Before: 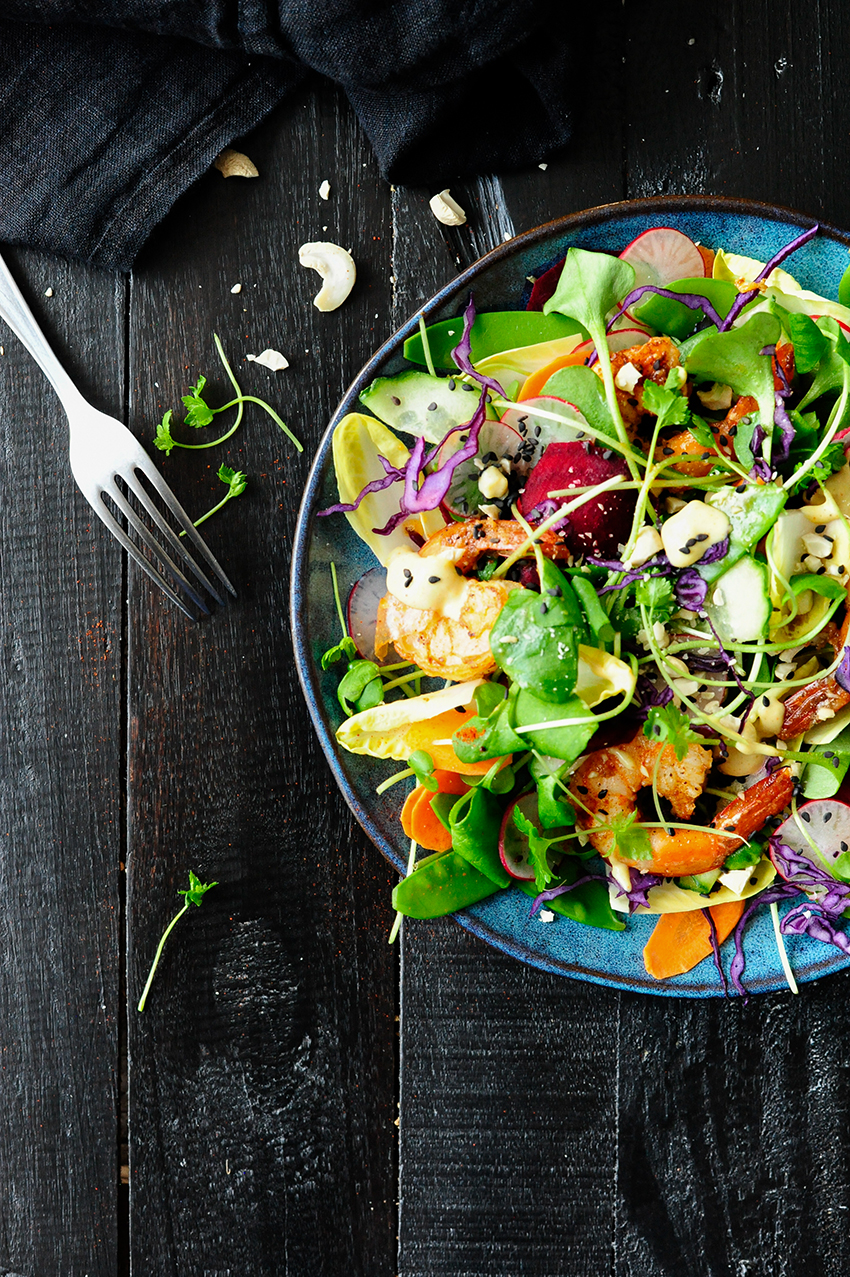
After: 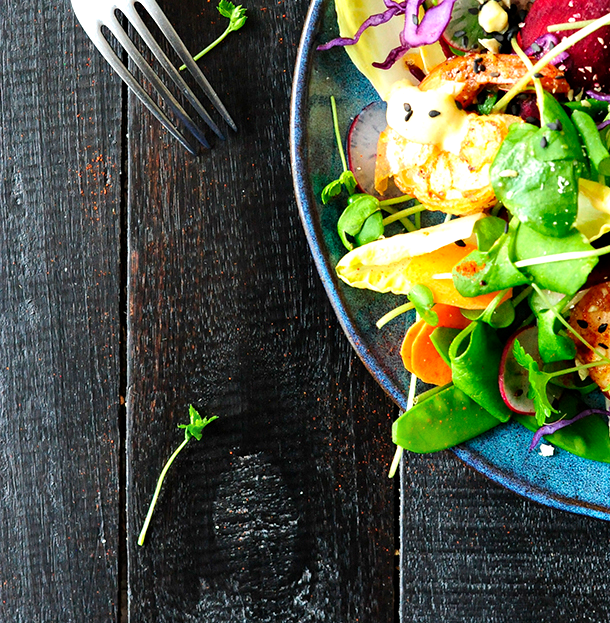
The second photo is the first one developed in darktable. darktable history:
exposure: black level correction 0.001, exposure 0.499 EV, compensate highlight preservation false
crop: top 36.558%, right 28.201%, bottom 14.583%
shadows and highlights: shadows 30.66, highlights -62.5, soften with gaussian
velvia: strength 27.41%
